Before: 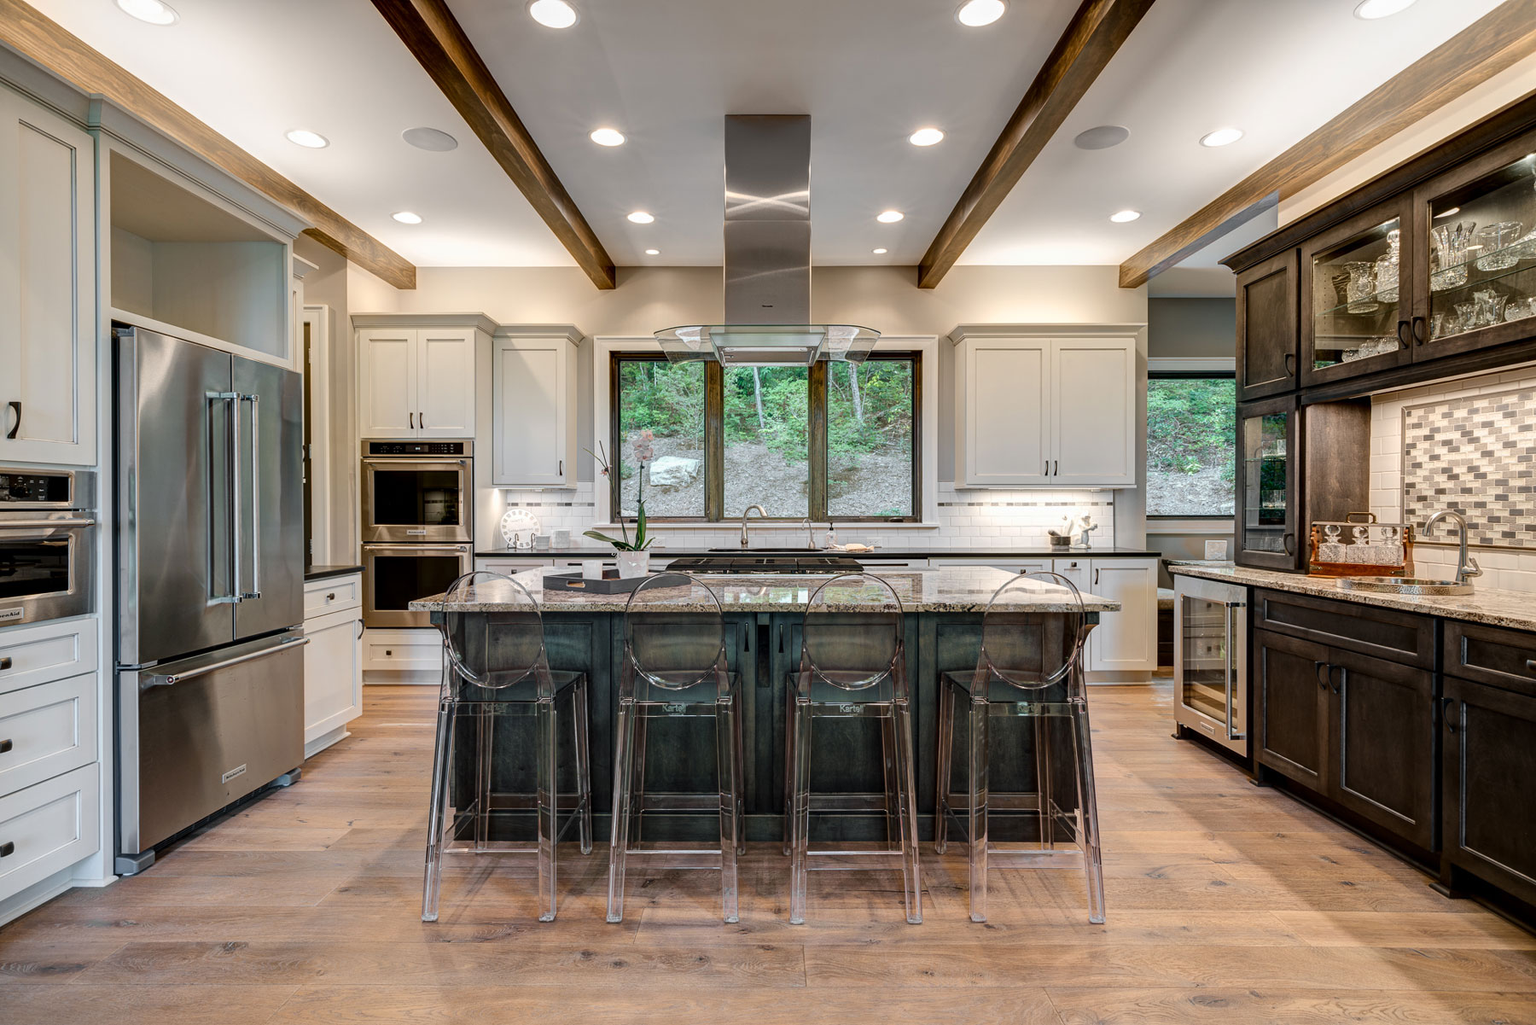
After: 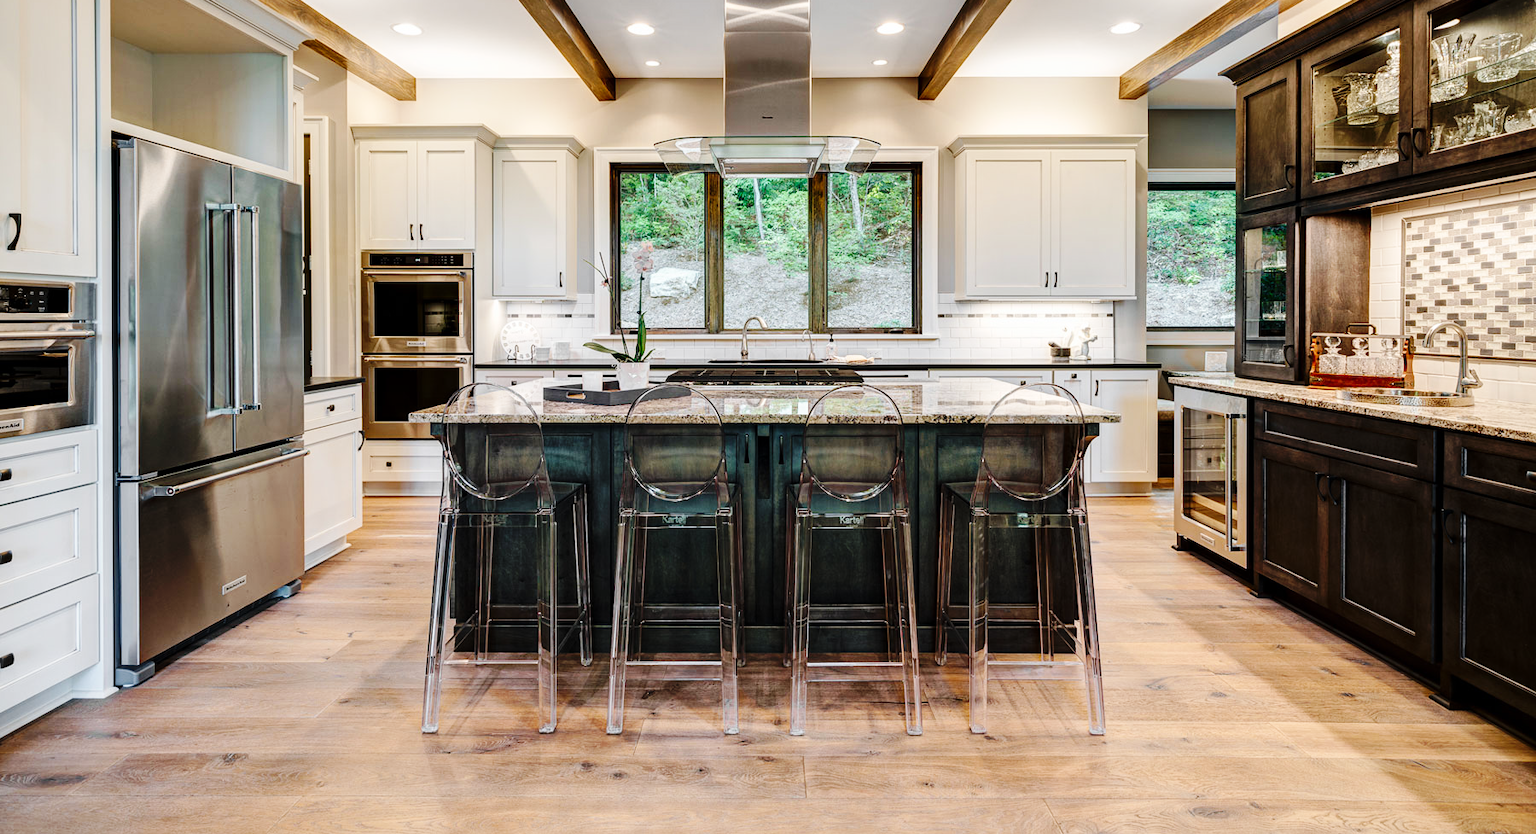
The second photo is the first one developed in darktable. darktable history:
crop and rotate: top 18.507%
base curve: curves: ch0 [(0, 0) (0.036, 0.025) (0.121, 0.166) (0.206, 0.329) (0.605, 0.79) (1, 1)], preserve colors none
